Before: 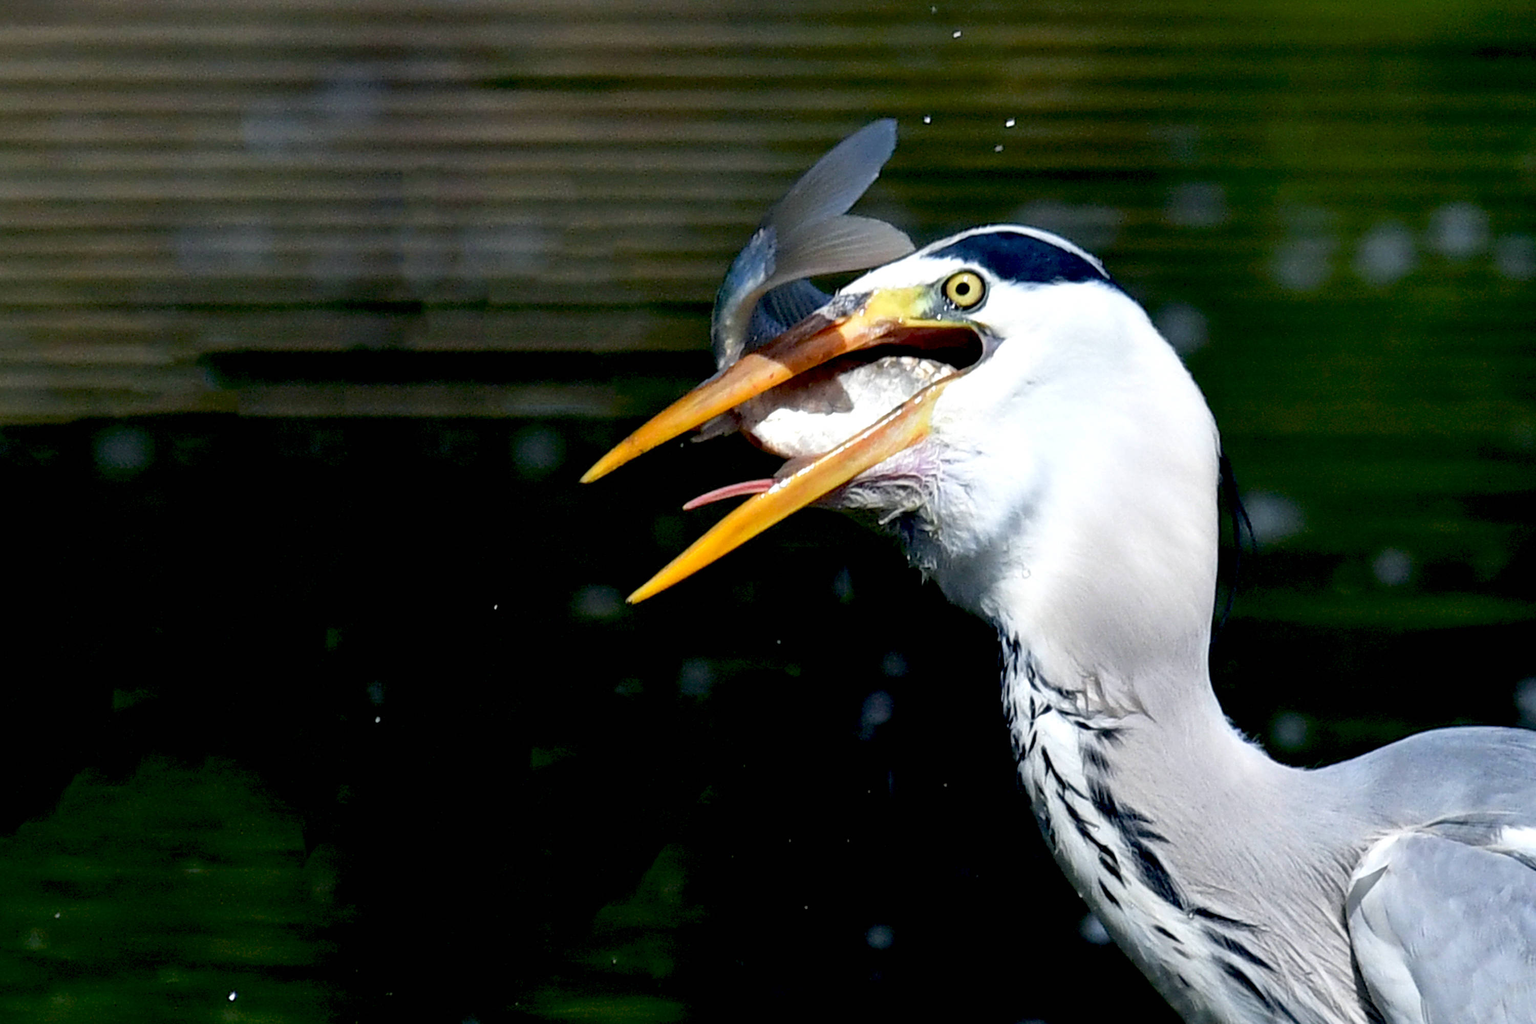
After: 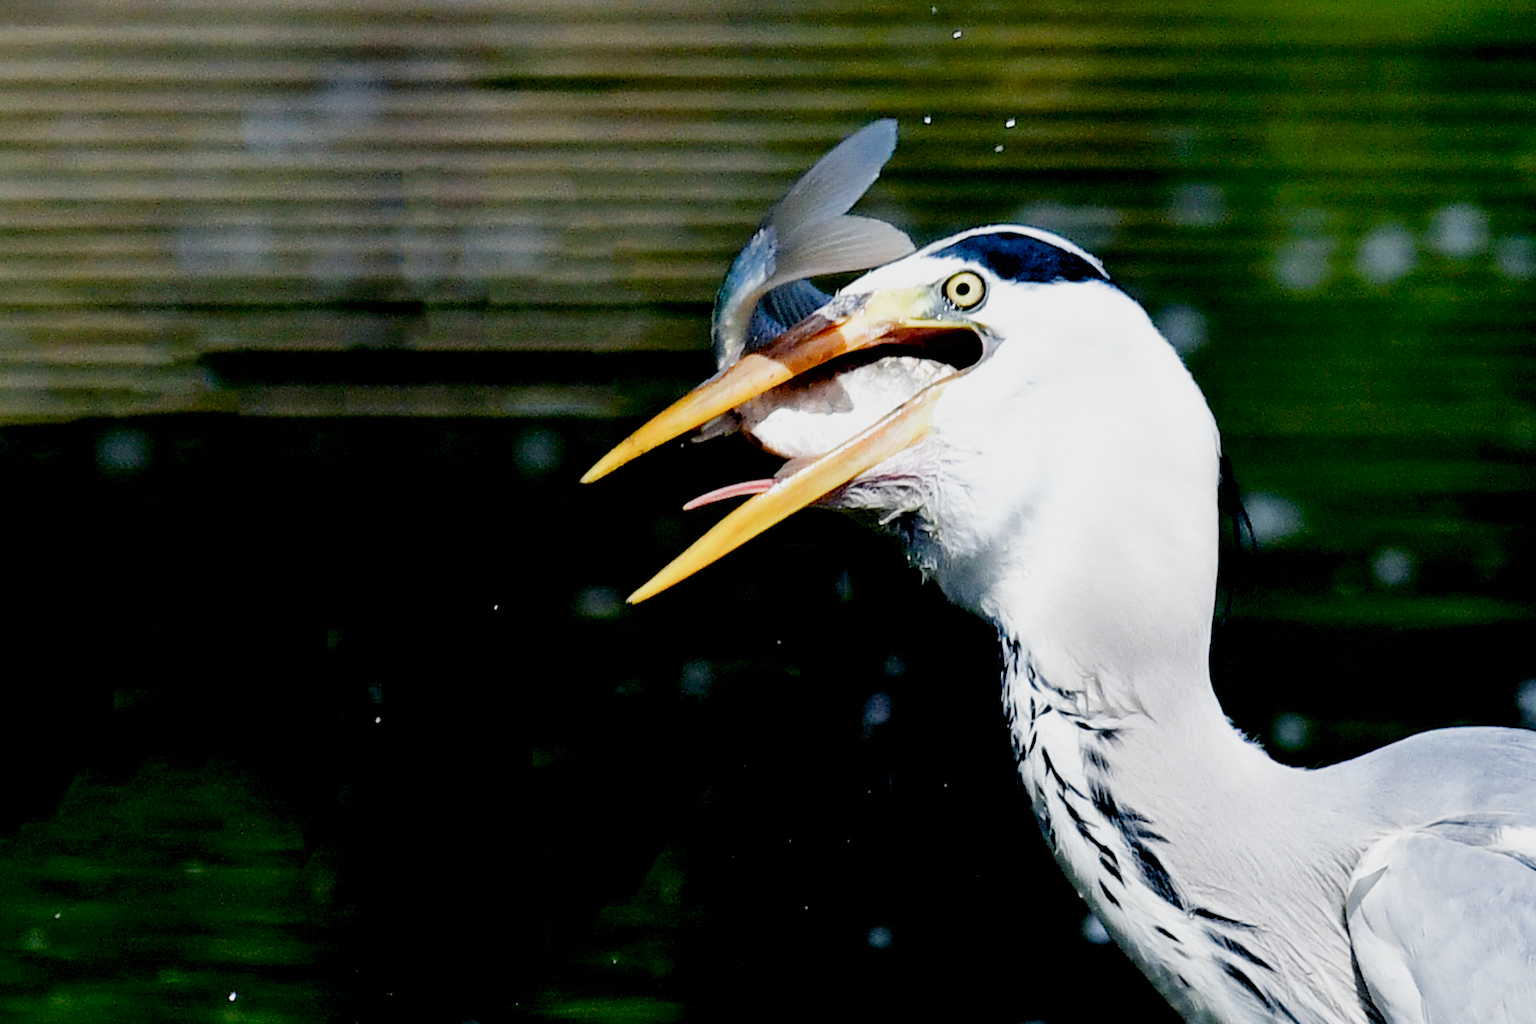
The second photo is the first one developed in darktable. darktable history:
exposure: black level correction 0, exposure 1 EV, compensate highlight preservation false
filmic rgb: black relative exposure -6.95 EV, white relative exposure 5.6 EV, threshold 2.94 EV, hardness 2.86, add noise in highlights 0.001, preserve chrominance no, color science v3 (2019), use custom middle-gray values true, contrast in highlights soft, enable highlight reconstruction true
